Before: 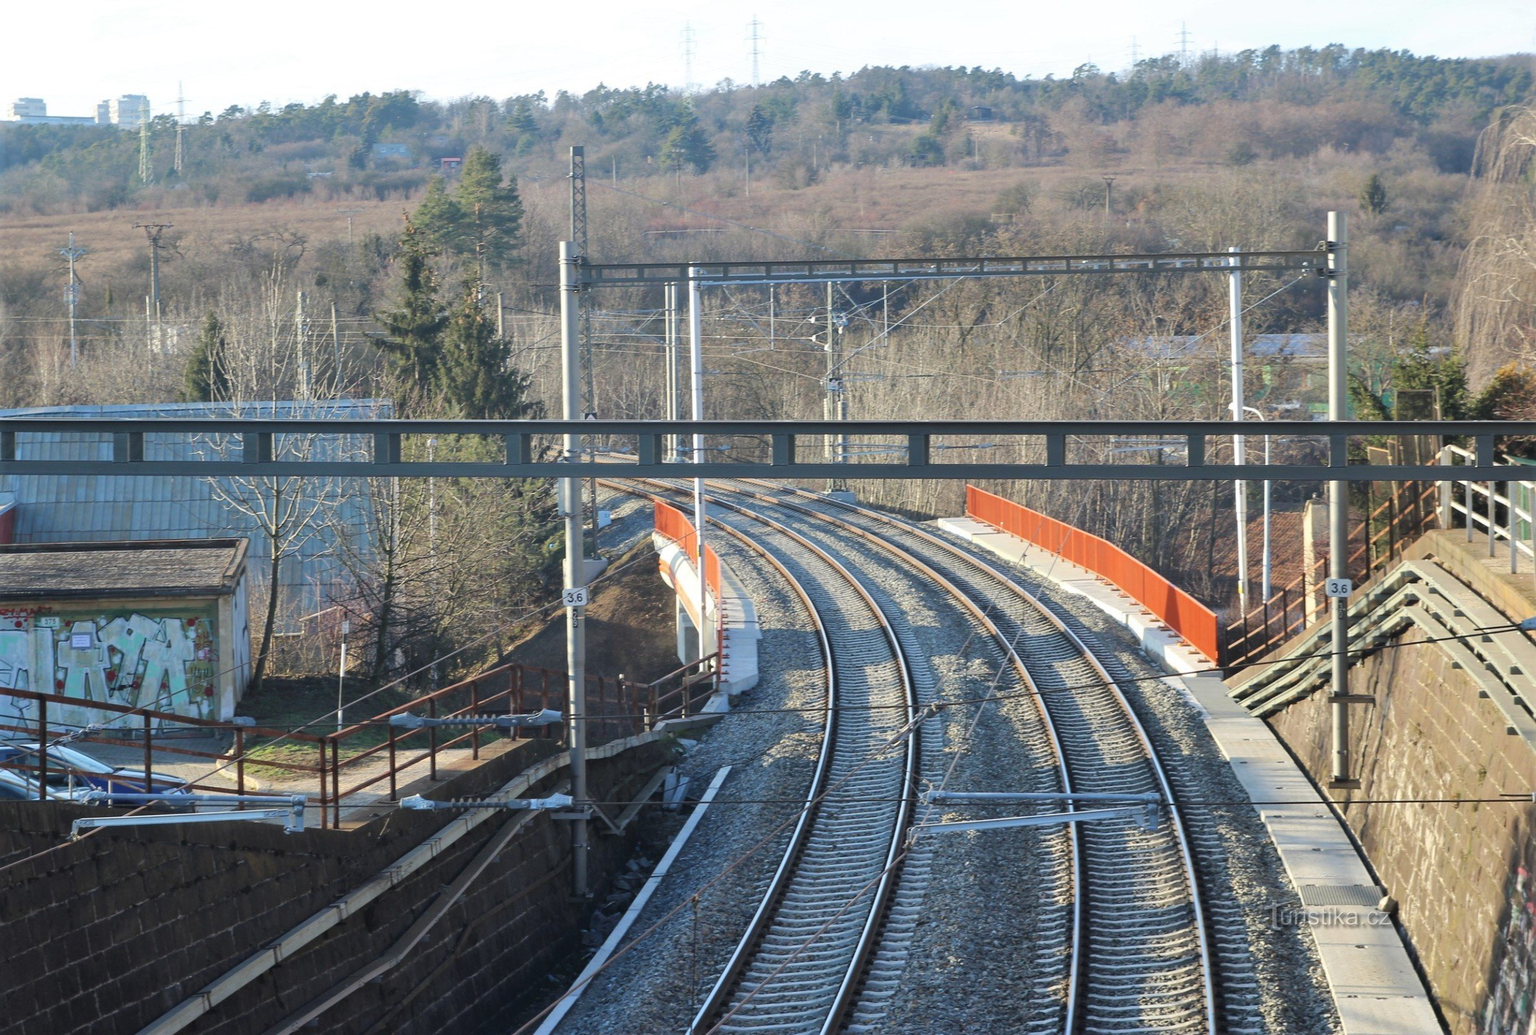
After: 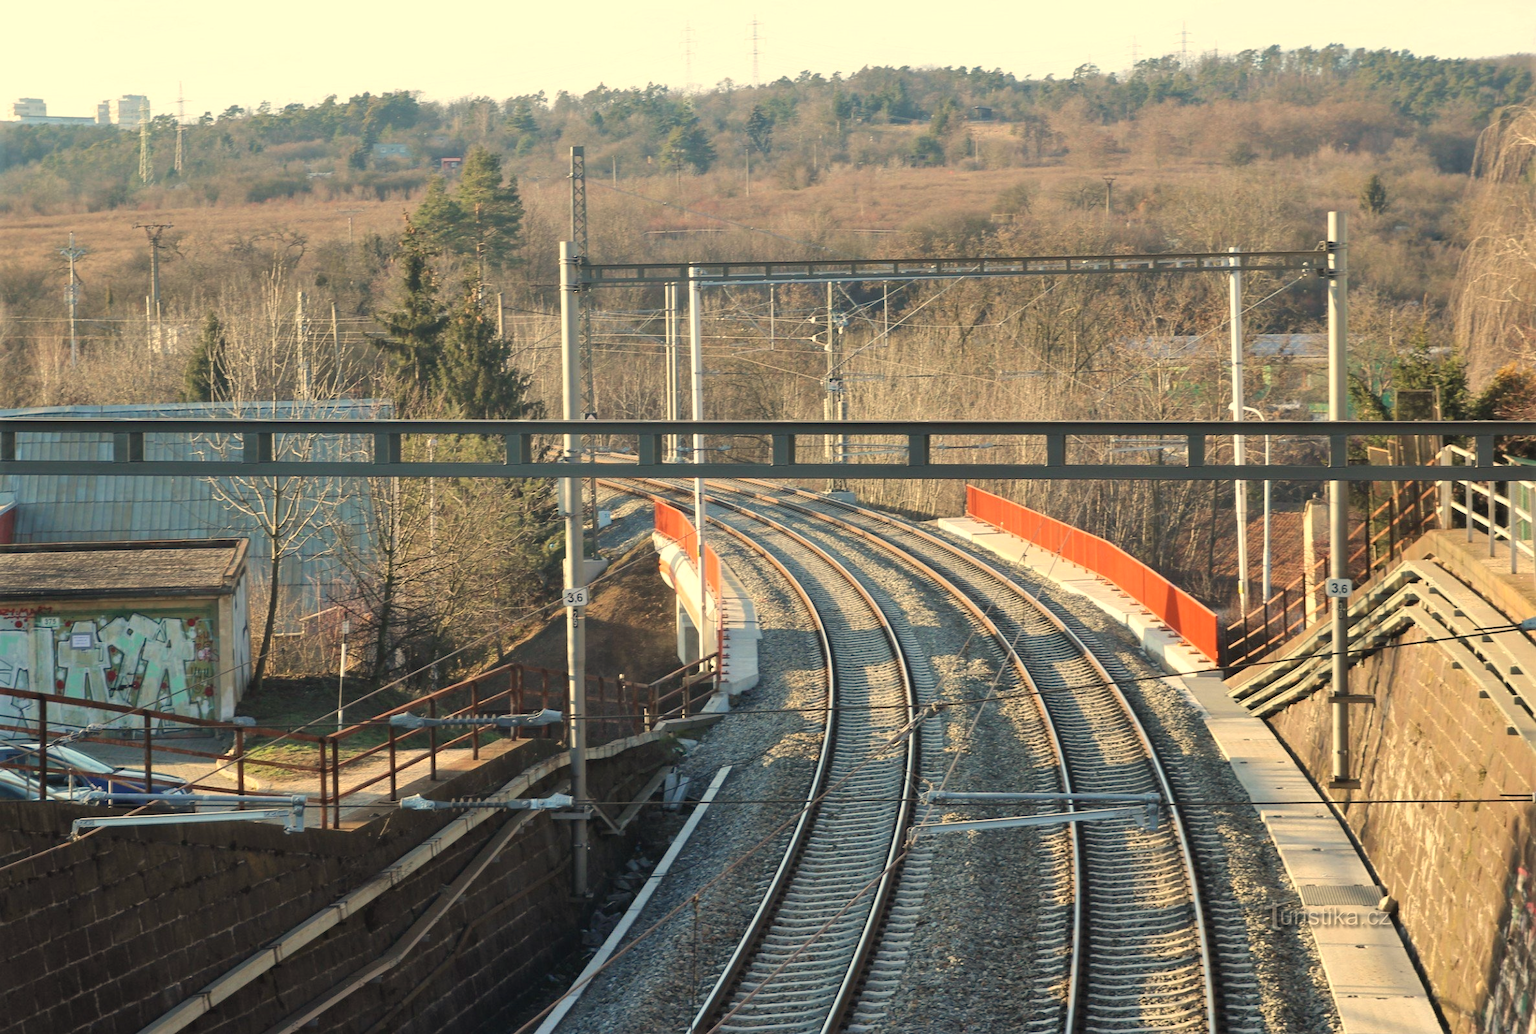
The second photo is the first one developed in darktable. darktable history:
white balance: red 1.123, blue 0.83
tone equalizer: on, module defaults
